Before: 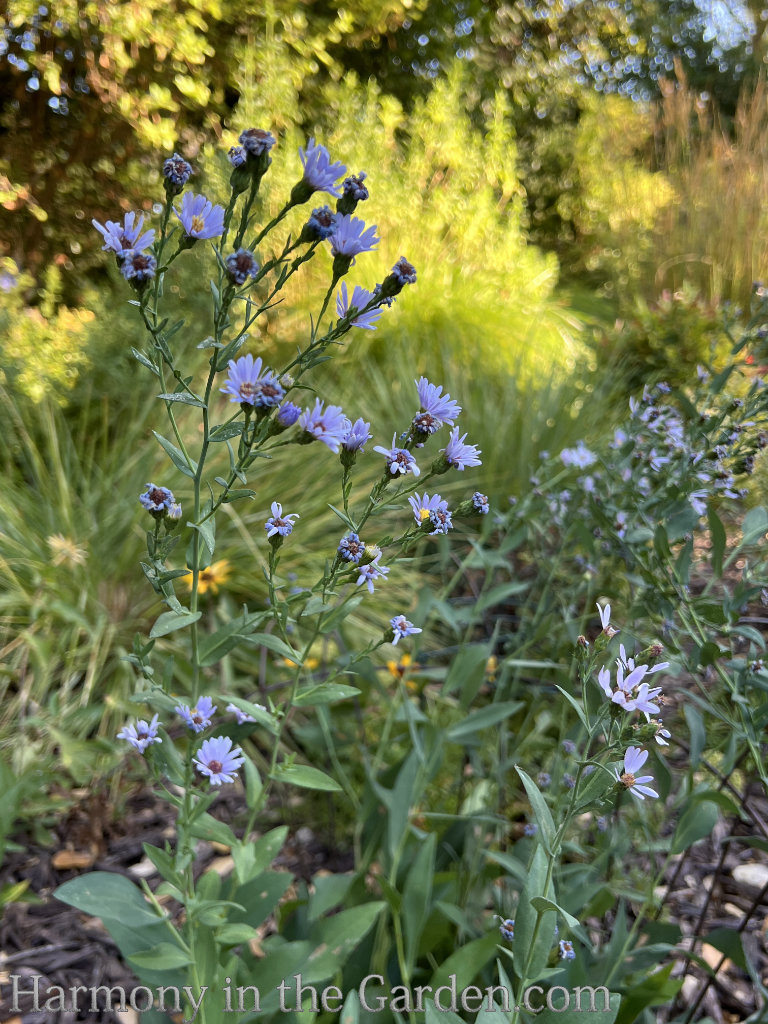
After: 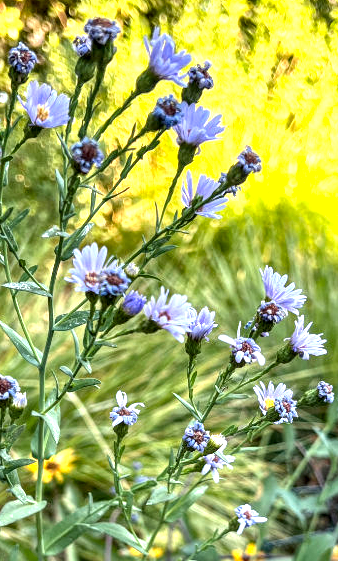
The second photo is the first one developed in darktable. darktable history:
exposure: exposure 1 EV, compensate highlight preservation false
local contrast: detail 160%
crop: left 20.248%, top 10.86%, right 35.675%, bottom 34.321%
